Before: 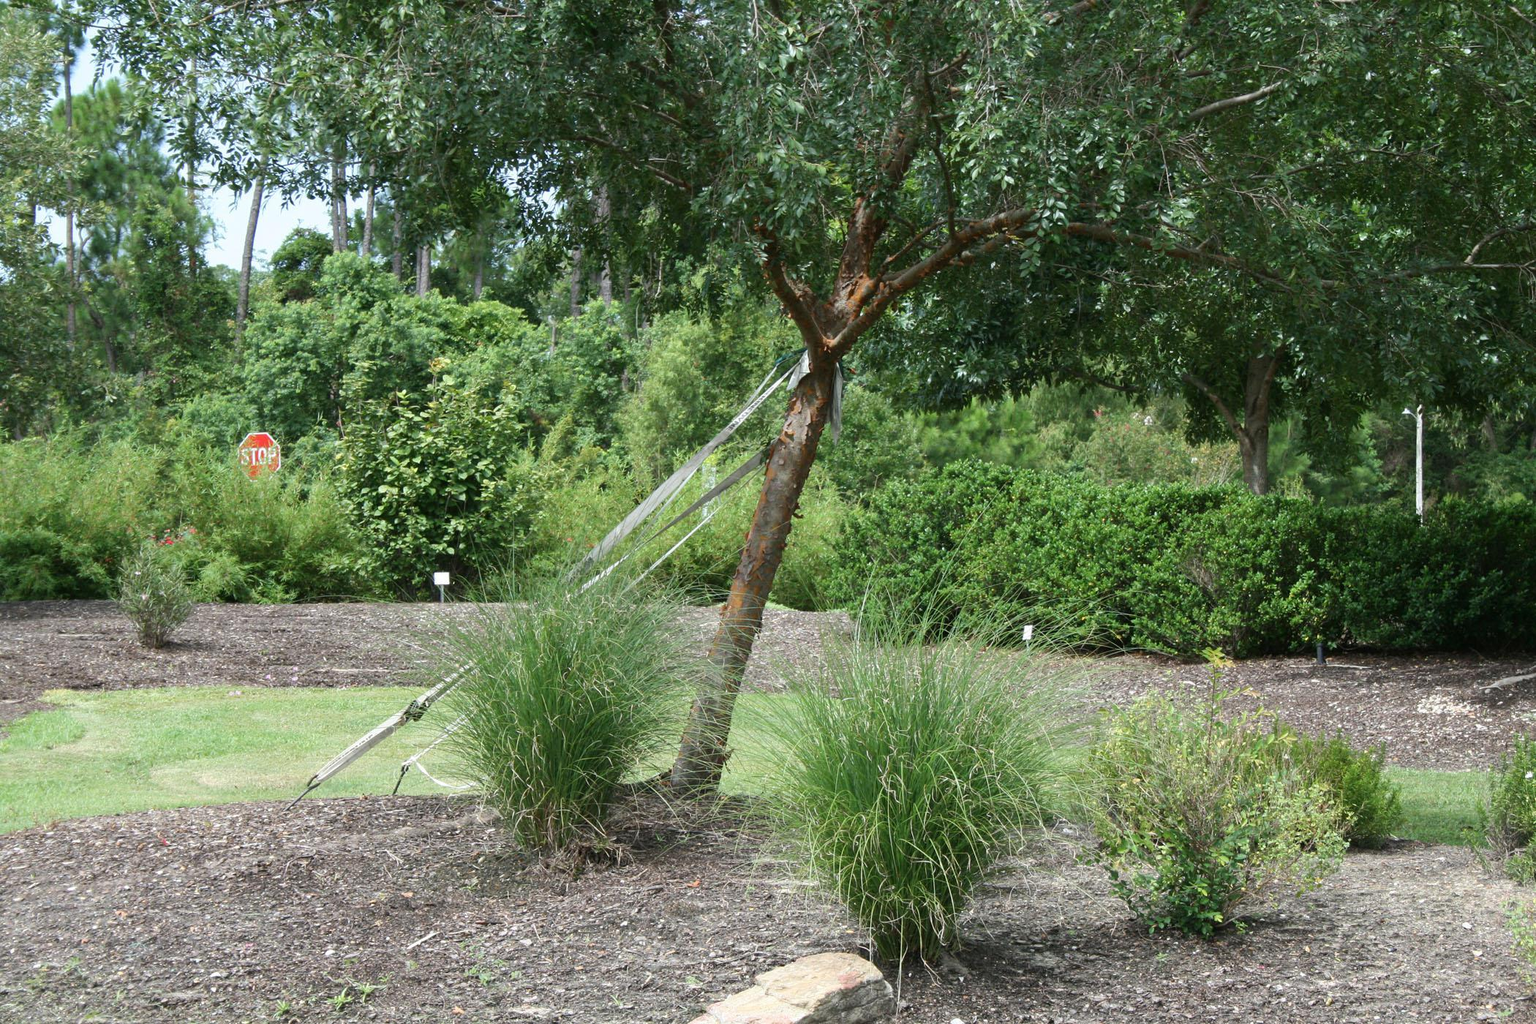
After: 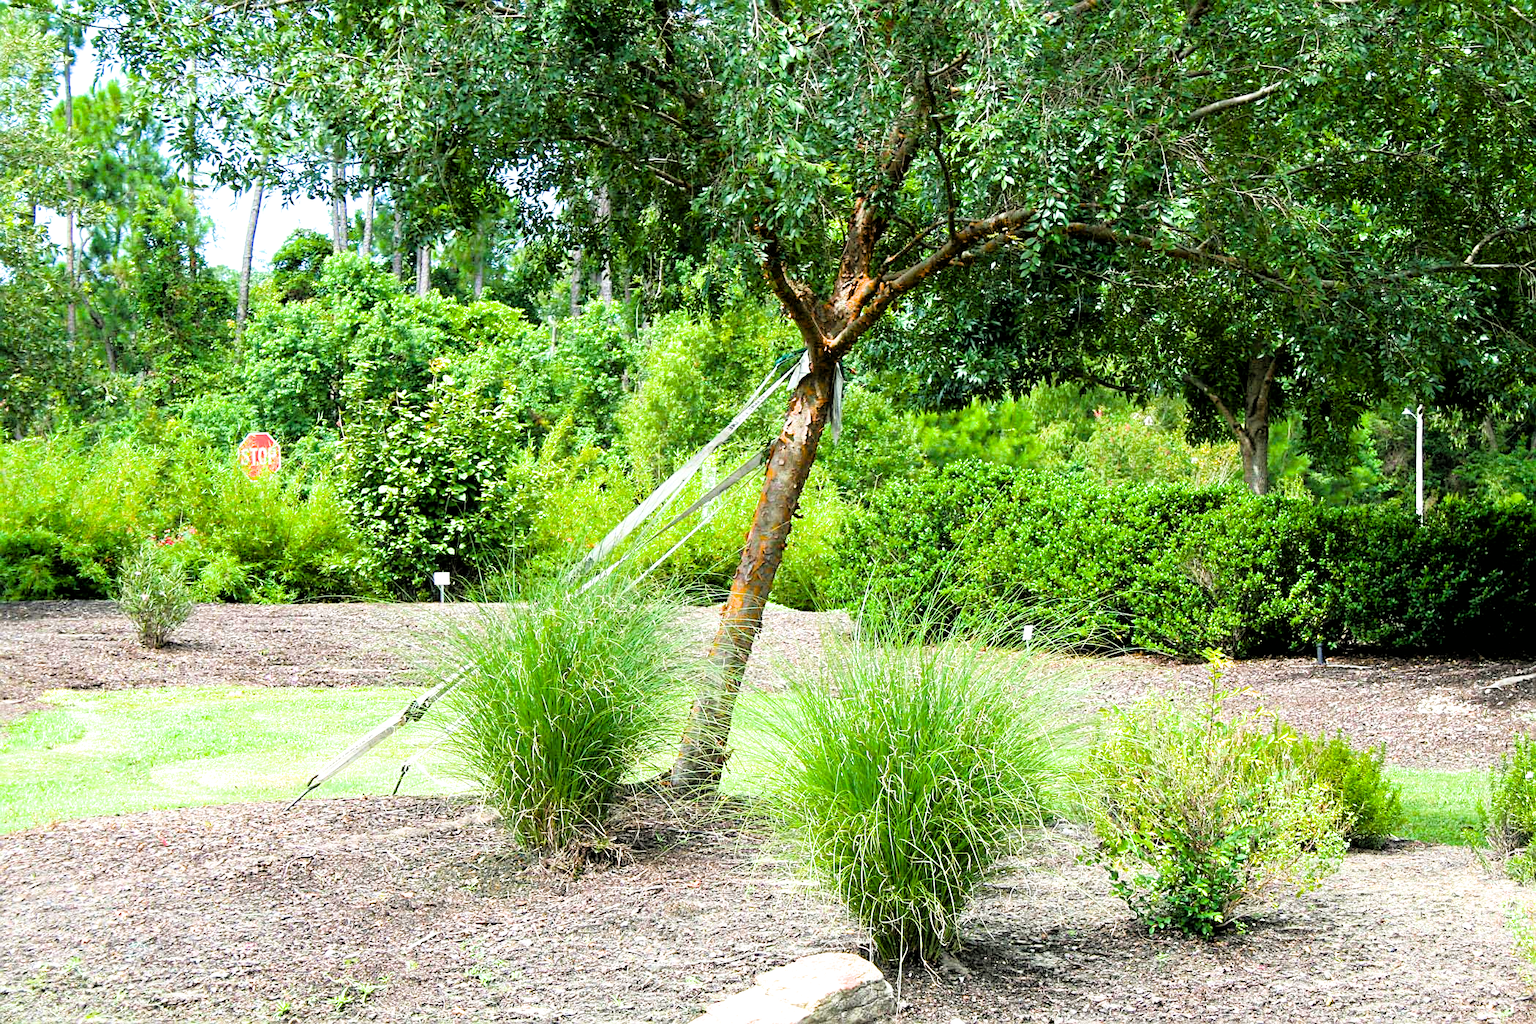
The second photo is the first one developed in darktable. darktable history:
sharpen: on, module defaults
exposure: exposure 0.74 EV, compensate highlight preservation false
filmic rgb: black relative exposure -3.31 EV, white relative exposure 3.45 EV, hardness 2.36, contrast 1.103
color balance rgb: linear chroma grading › global chroma 20%, perceptual saturation grading › global saturation 25%, perceptual brilliance grading › global brilliance 20%, global vibrance 20%
